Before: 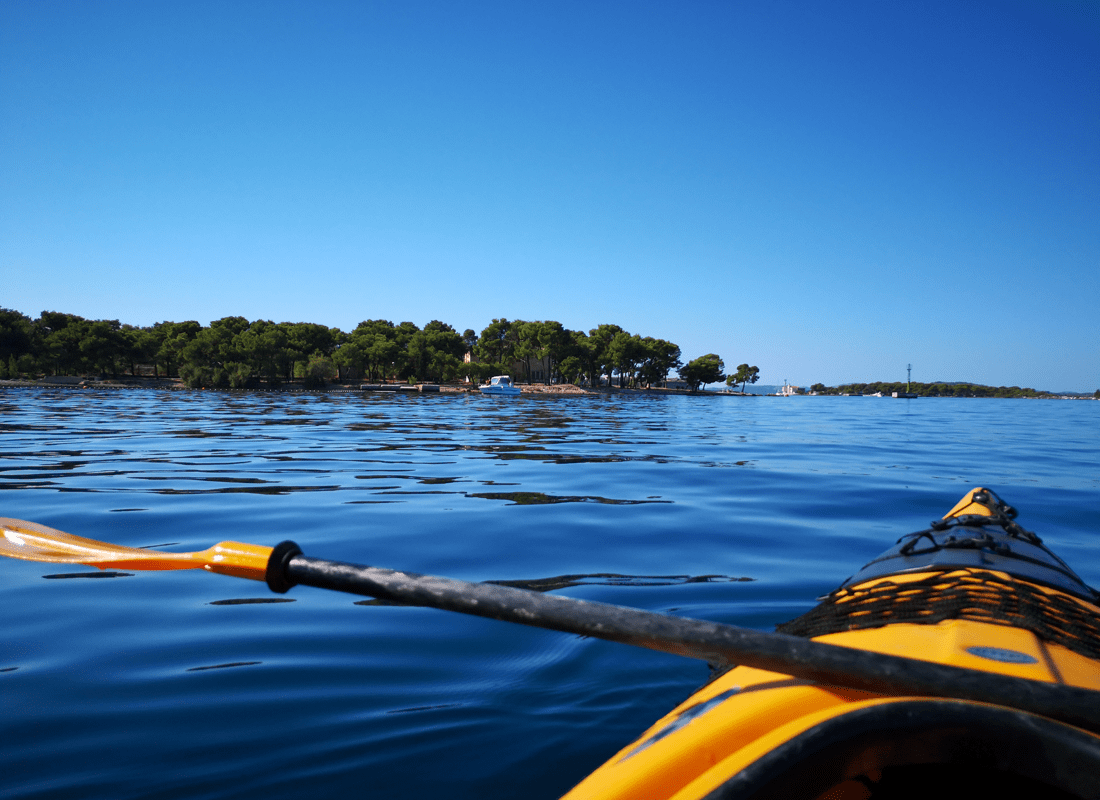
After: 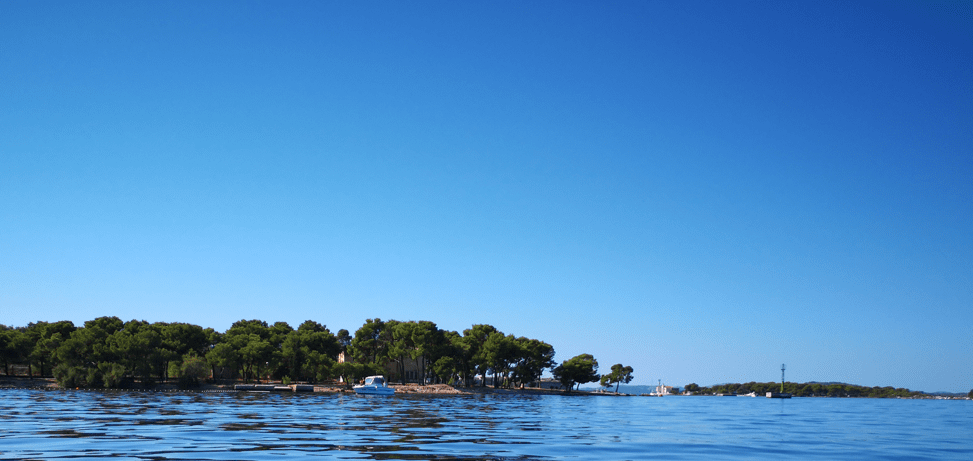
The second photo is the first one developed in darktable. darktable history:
crop and rotate: left 11.521%, bottom 42.266%
